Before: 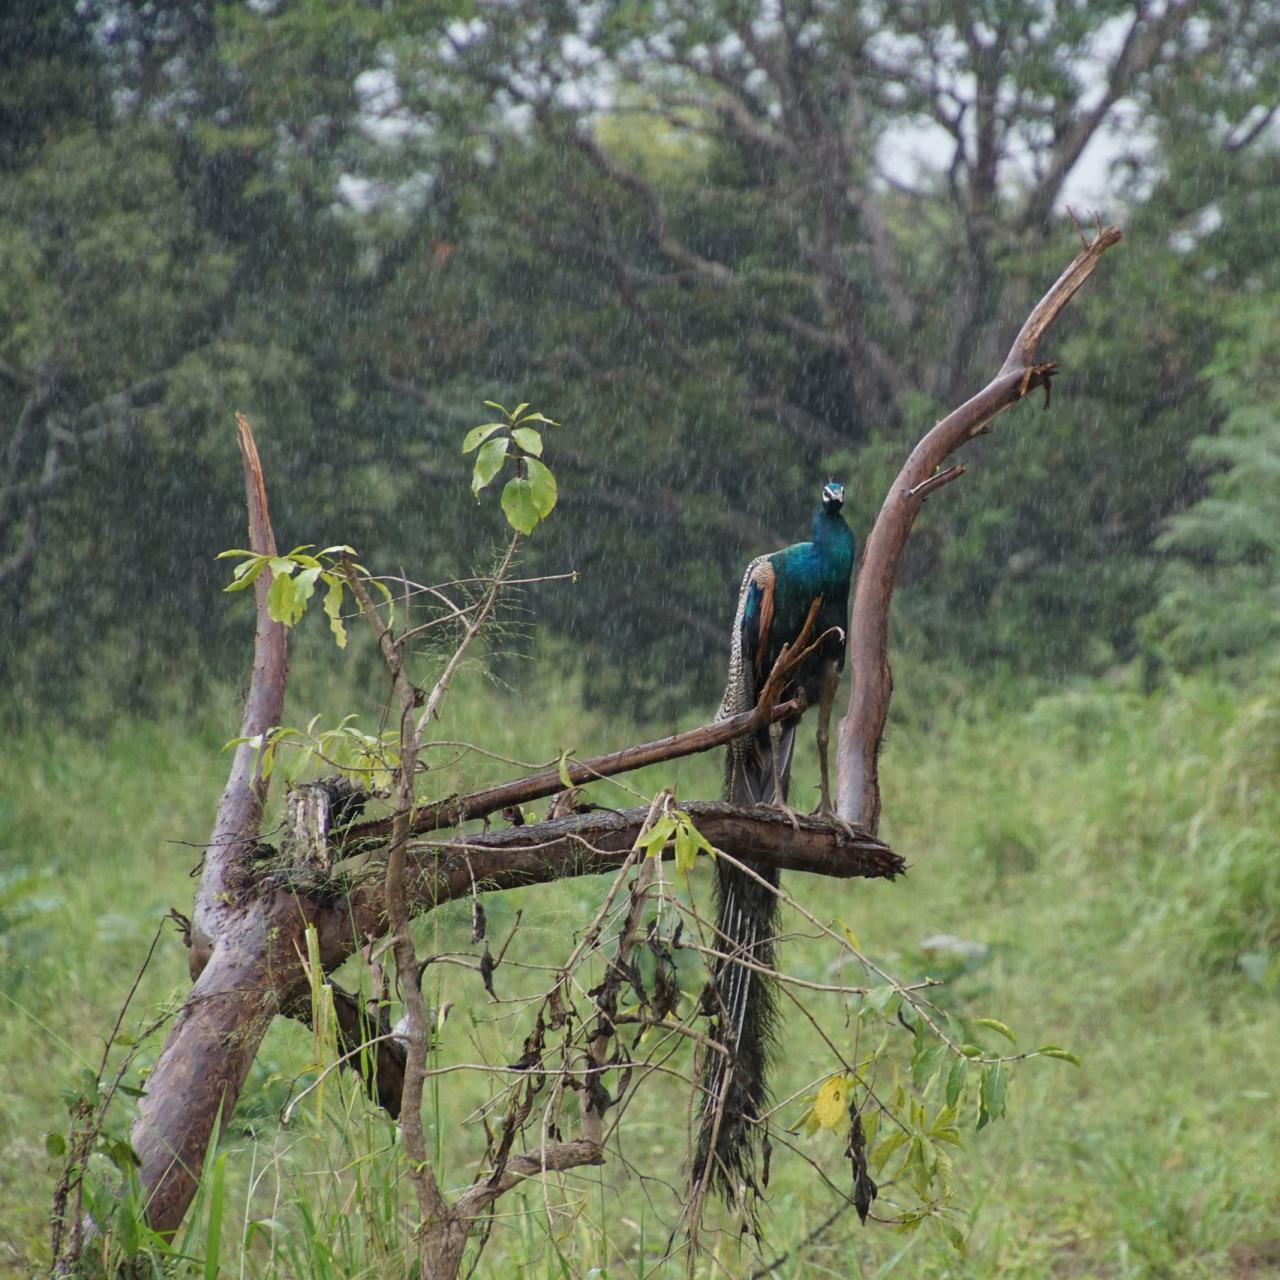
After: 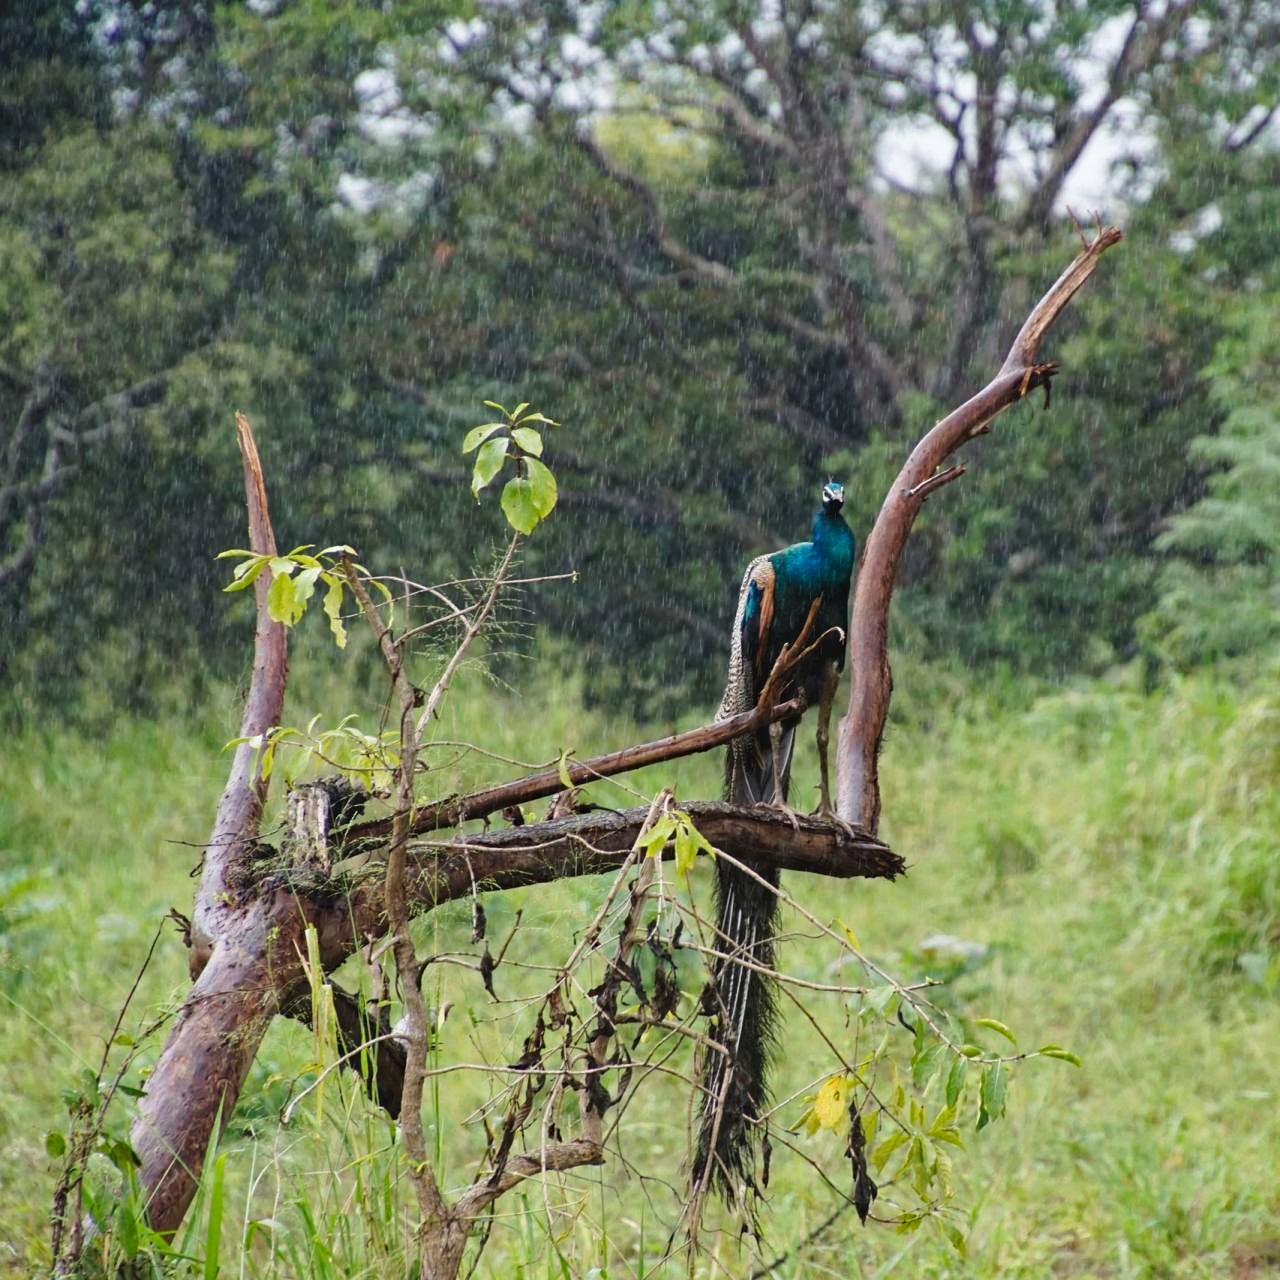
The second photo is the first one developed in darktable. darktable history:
haze removal: compatibility mode true, adaptive false
tone curve: curves: ch0 [(0, 0) (0.003, 0.04) (0.011, 0.04) (0.025, 0.043) (0.044, 0.049) (0.069, 0.066) (0.1, 0.095) (0.136, 0.121) (0.177, 0.154) (0.224, 0.211) (0.277, 0.281) (0.335, 0.358) (0.399, 0.452) (0.468, 0.54) (0.543, 0.628) (0.623, 0.721) (0.709, 0.801) (0.801, 0.883) (0.898, 0.948) (1, 1)], preserve colors none
